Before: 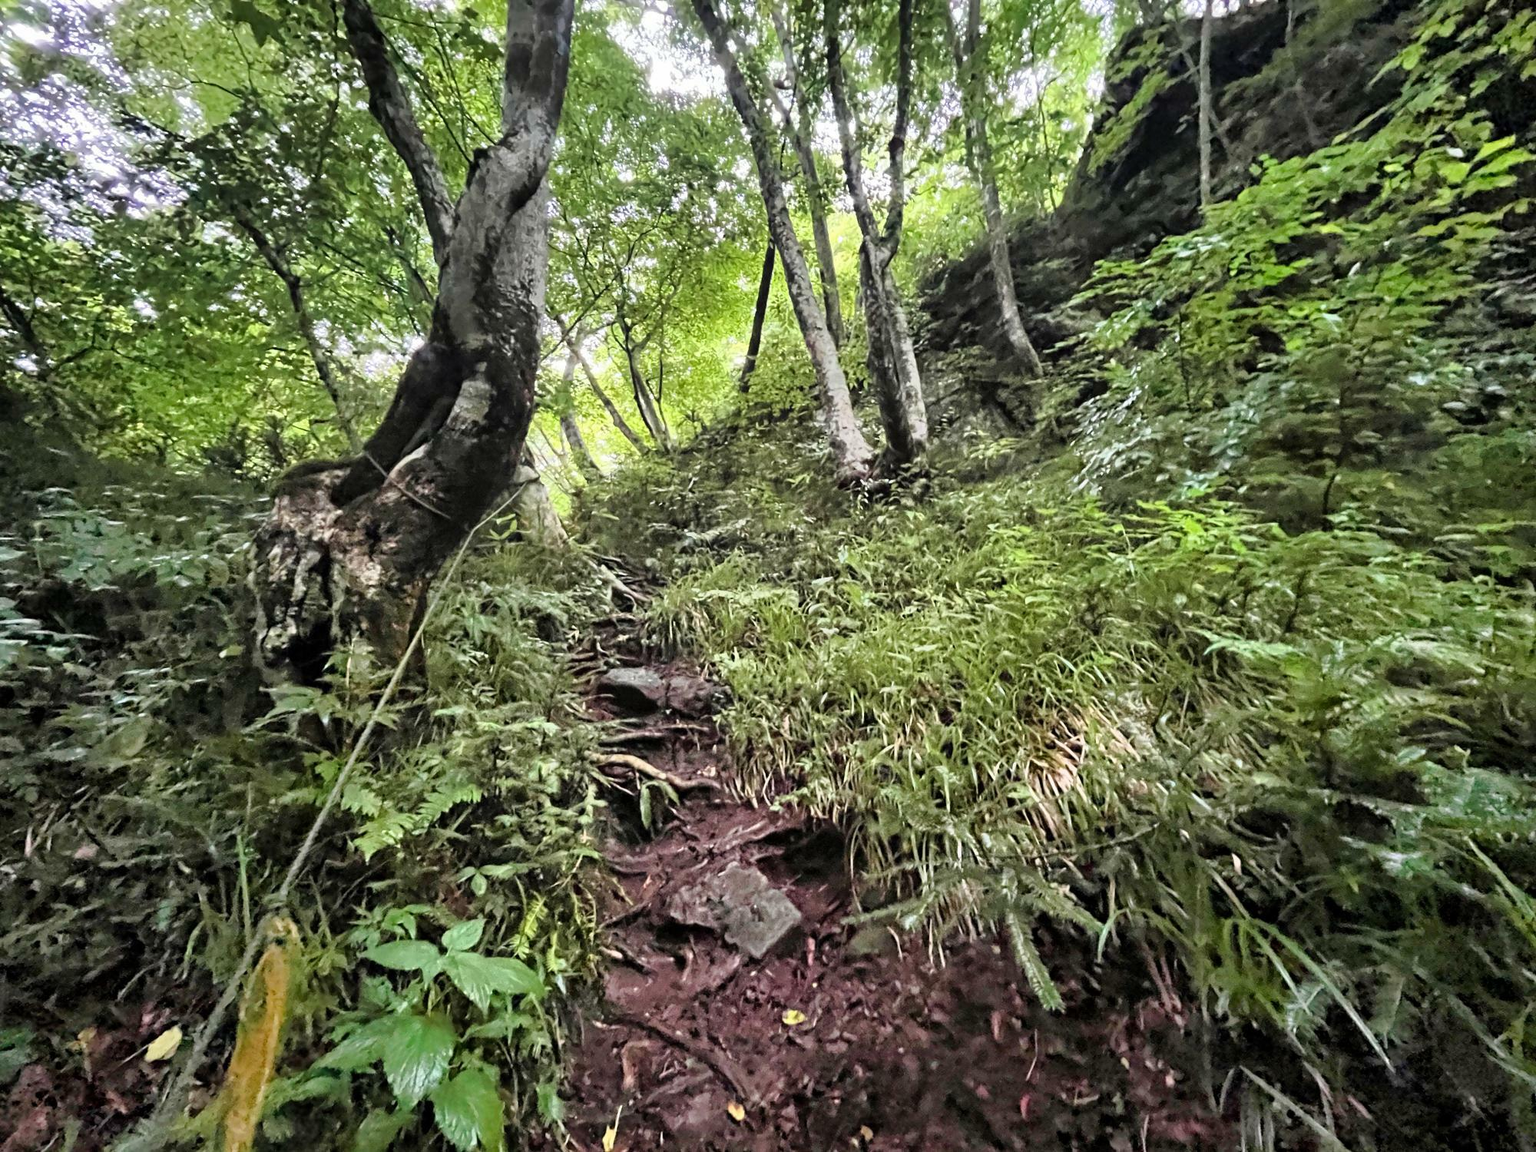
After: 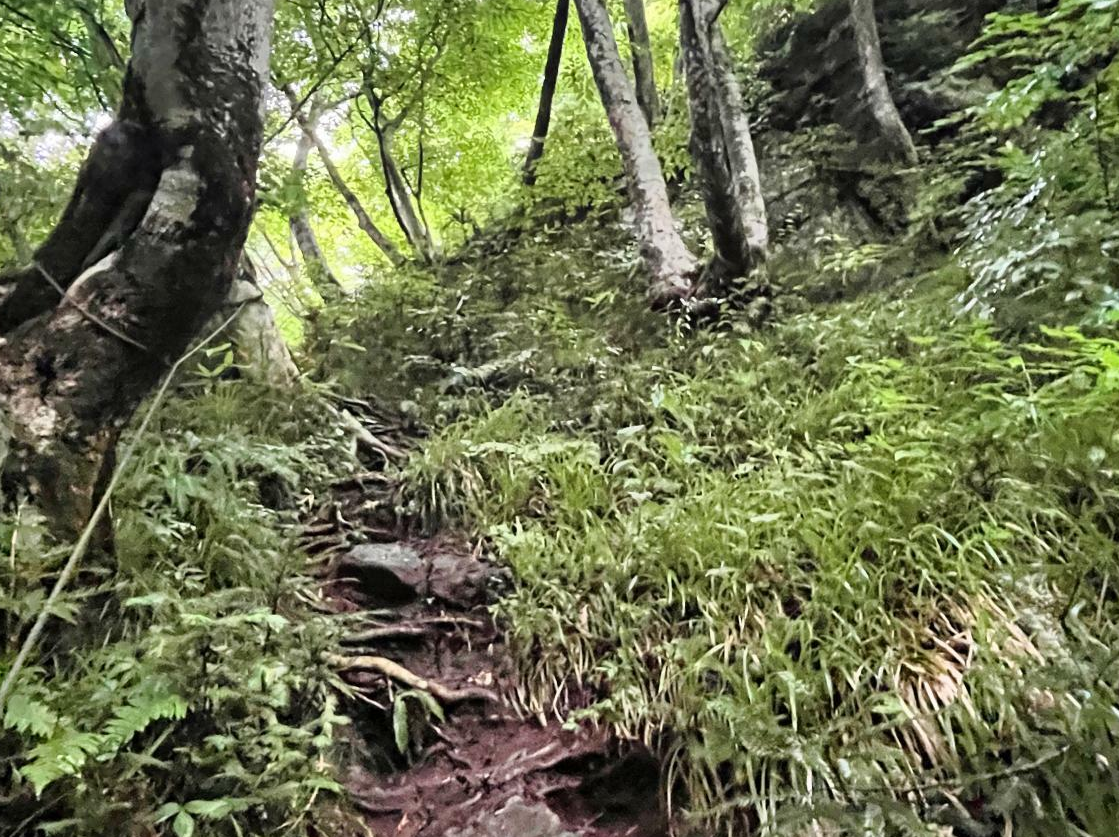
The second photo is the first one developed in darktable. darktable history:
crop and rotate: left 22.006%, top 21.745%, right 22.001%, bottom 22.412%
